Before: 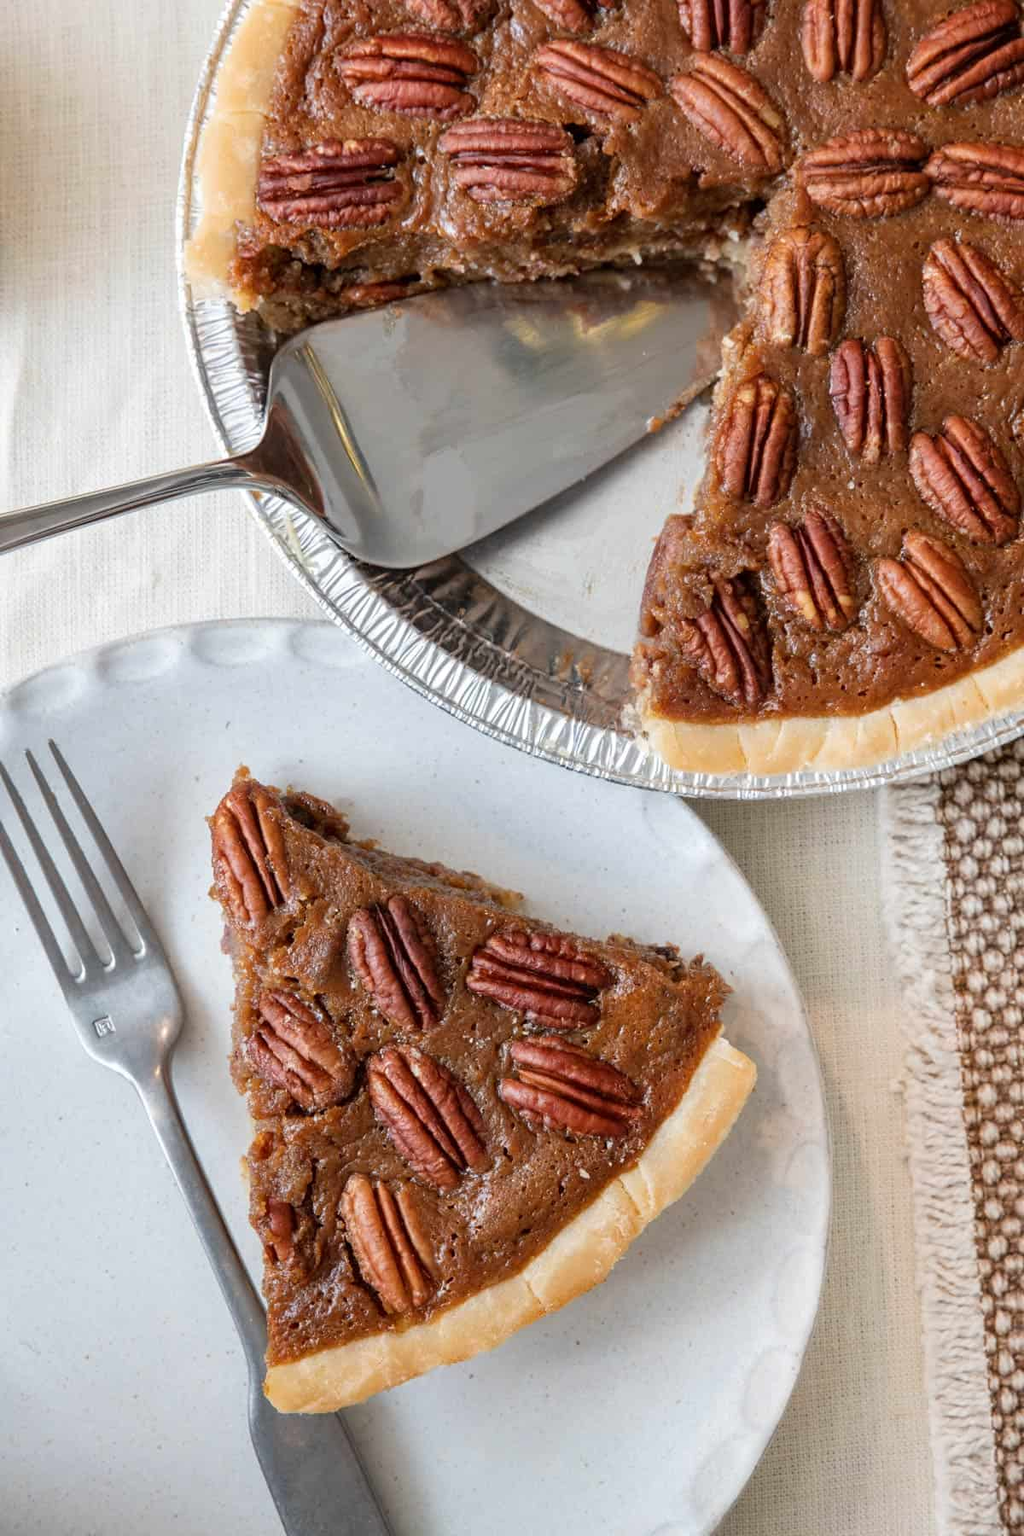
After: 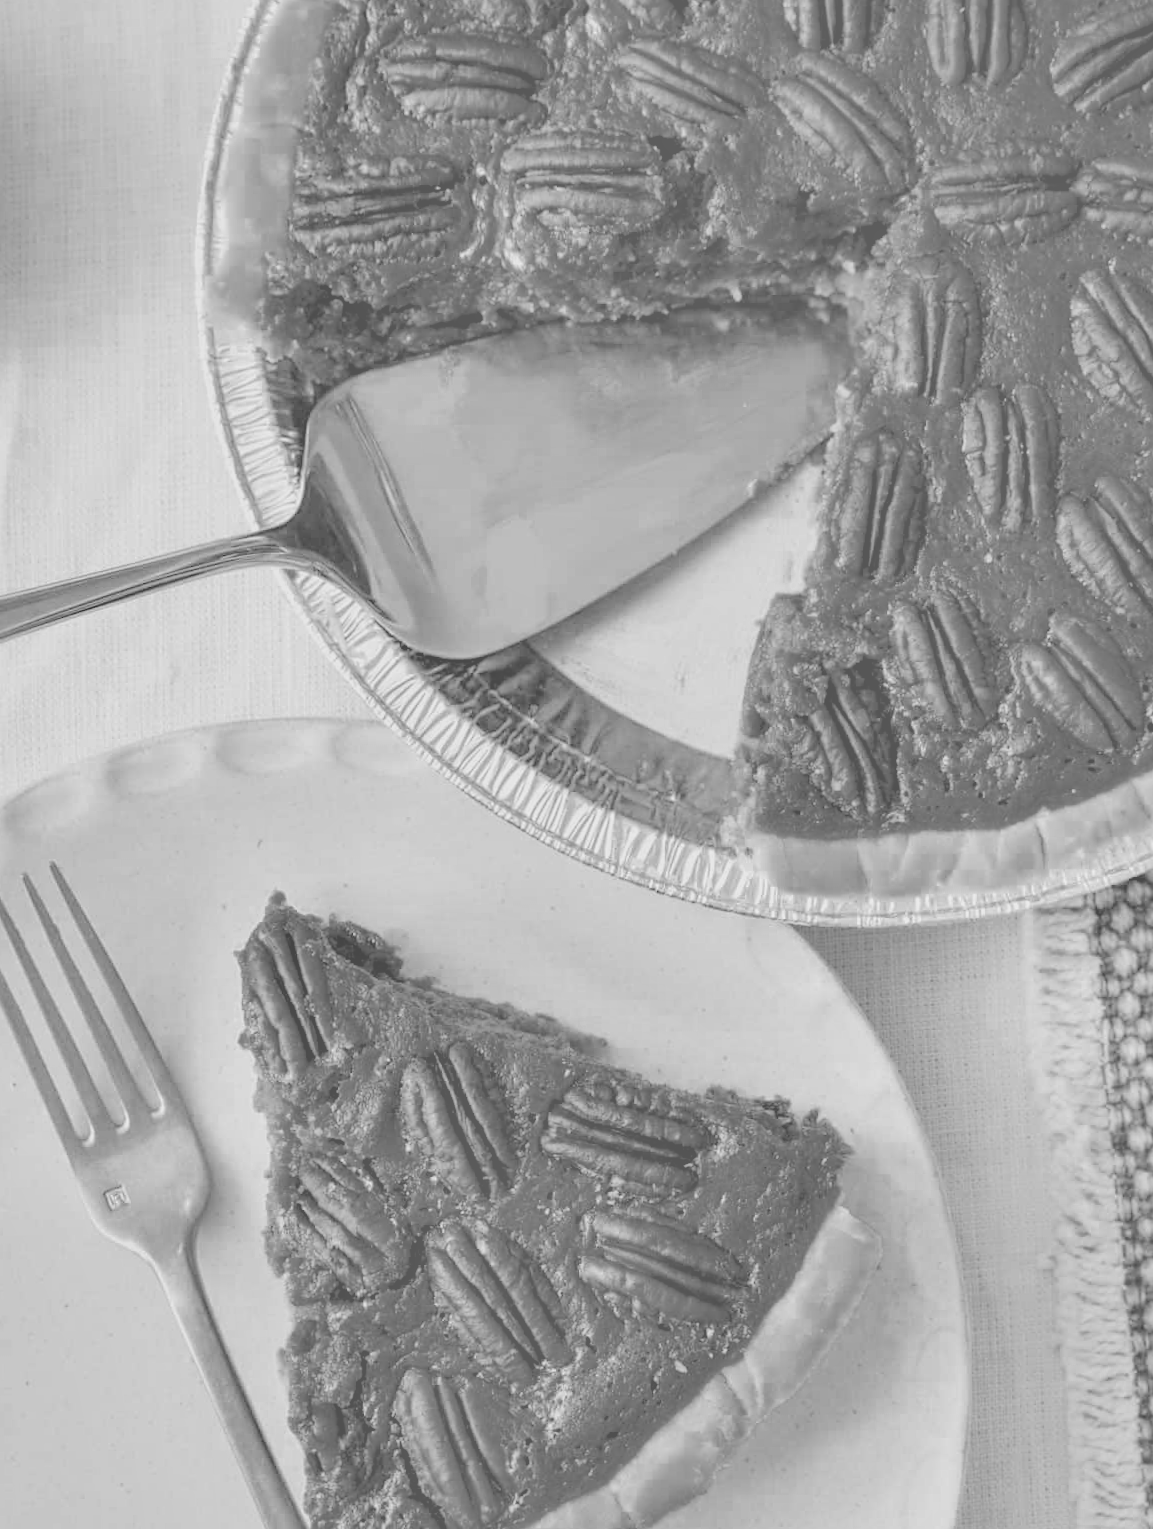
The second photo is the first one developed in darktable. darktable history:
shadows and highlights: soften with gaussian
local contrast: highlights 102%, shadows 98%, detail 120%, midtone range 0.2
crop and rotate: angle 0.347°, left 0.211%, right 2.8%, bottom 14.271%
color balance rgb: global offset › luminance -0.489%, linear chroma grading › global chroma 14.732%, perceptual saturation grading › global saturation 19.85%
tone equalizer: on, module defaults
color zones: curves: ch0 [(0.002, 0.429) (0.121, 0.212) (0.198, 0.113) (0.276, 0.344) (0.331, 0.541) (0.41, 0.56) (0.482, 0.289) (0.619, 0.227) (0.721, 0.18) (0.821, 0.435) (0.928, 0.555) (1, 0.587)]; ch1 [(0, 0) (0.143, 0) (0.286, 0) (0.429, 0) (0.571, 0) (0.714, 0) (0.857, 0)]
sharpen: amount 0.203
contrast brightness saturation: contrast -0.328, brightness 0.737, saturation -0.776
